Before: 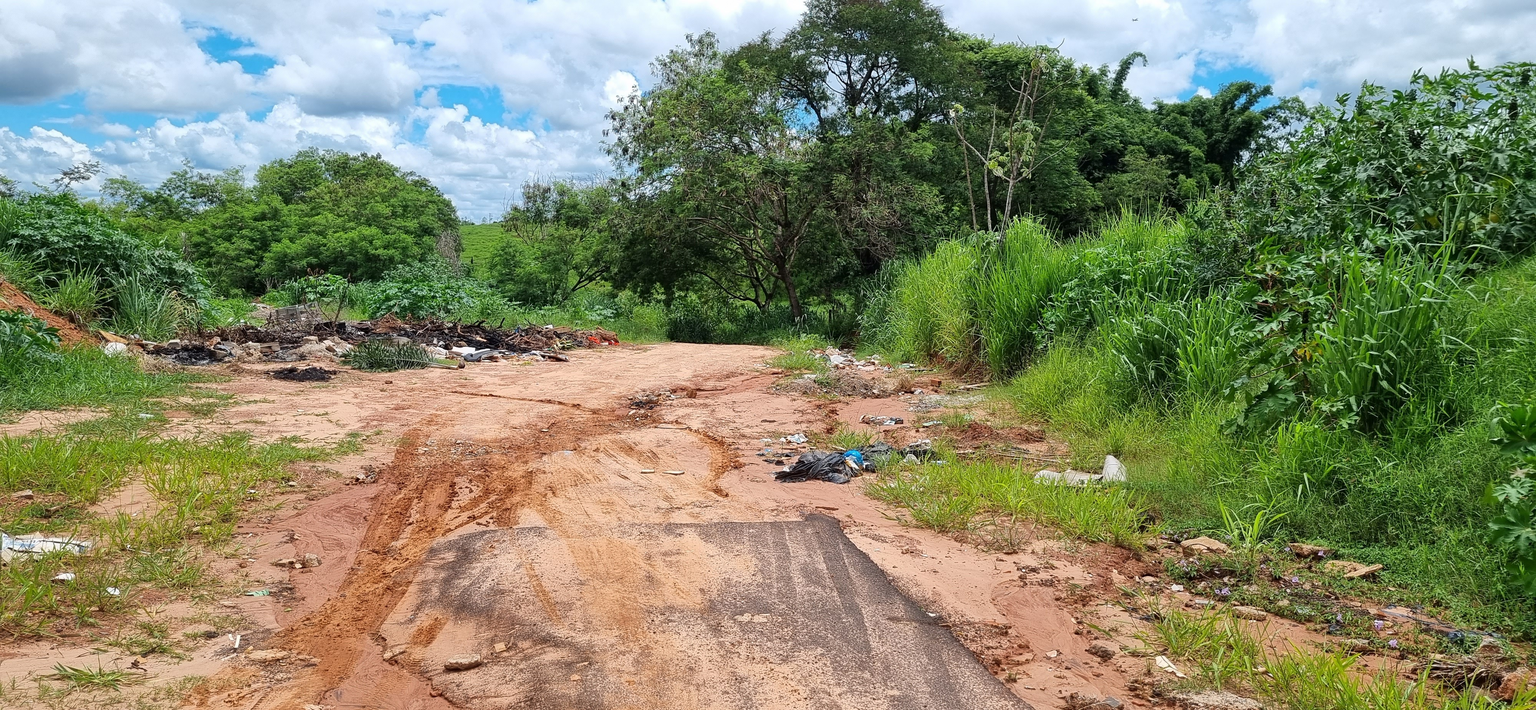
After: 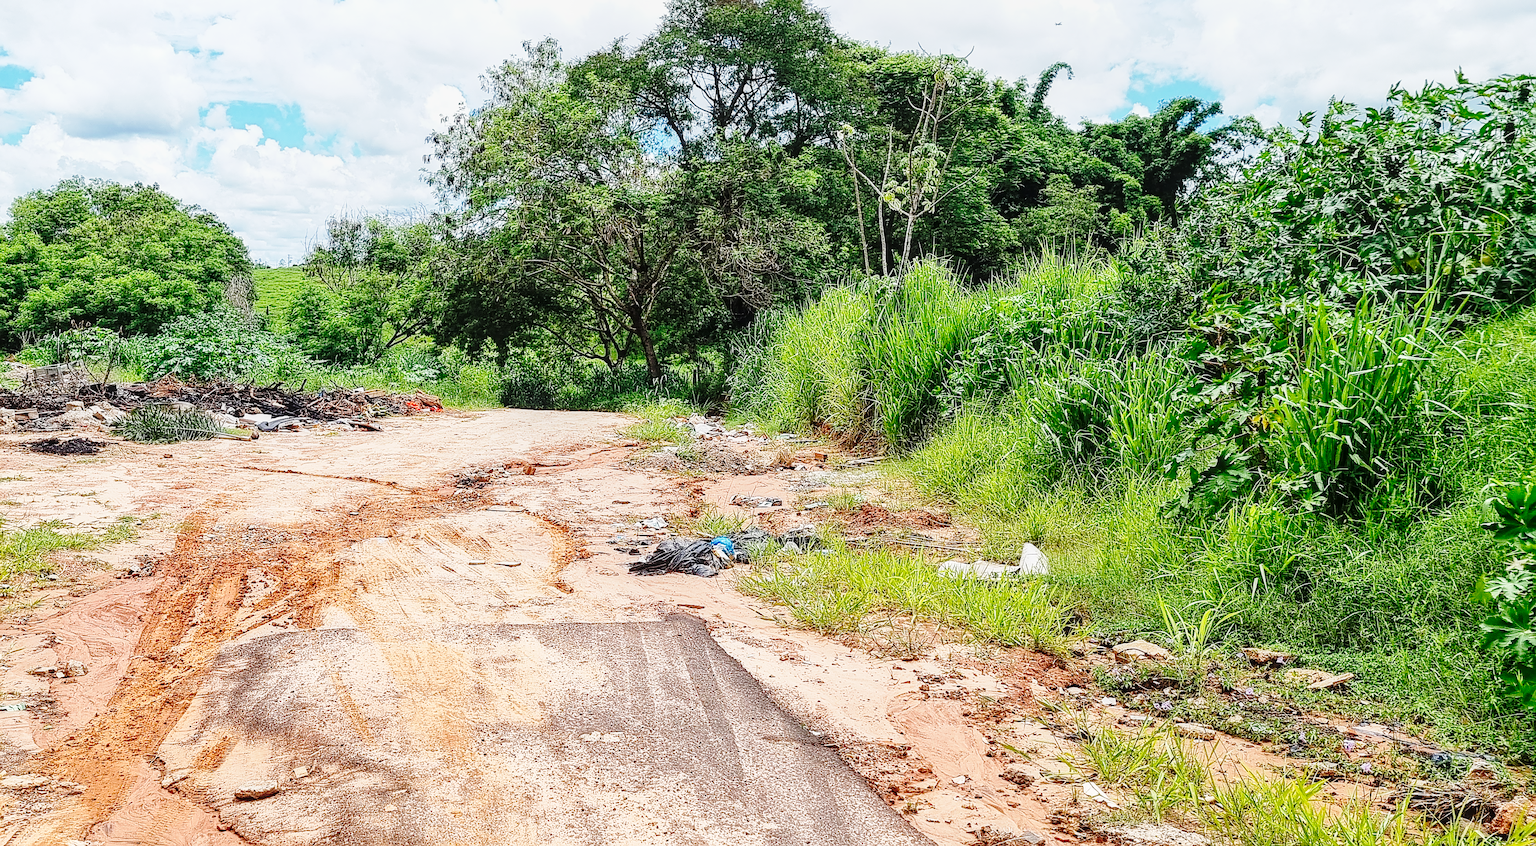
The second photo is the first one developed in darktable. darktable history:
sharpen: amount 0.498
crop: left 16.158%
exposure: compensate exposure bias true, compensate highlight preservation false
tone curve: curves: ch0 [(0, 0.003) (0.056, 0.041) (0.211, 0.187) (0.482, 0.519) (0.836, 0.864) (0.997, 0.984)]; ch1 [(0, 0) (0.276, 0.206) (0.393, 0.364) (0.482, 0.471) (0.506, 0.5) (0.523, 0.523) (0.572, 0.604) (0.635, 0.665) (0.695, 0.759) (1, 1)]; ch2 [(0, 0) (0.438, 0.456) (0.473, 0.47) (0.503, 0.503) (0.536, 0.527) (0.562, 0.584) (0.612, 0.61) (0.679, 0.72) (1, 1)], preserve colors none
local contrast: on, module defaults
base curve: curves: ch0 [(0, 0) (0.028, 0.03) (0.121, 0.232) (0.46, 0.748) (0.859, 0.968) (1, 1)], preserve colors none
